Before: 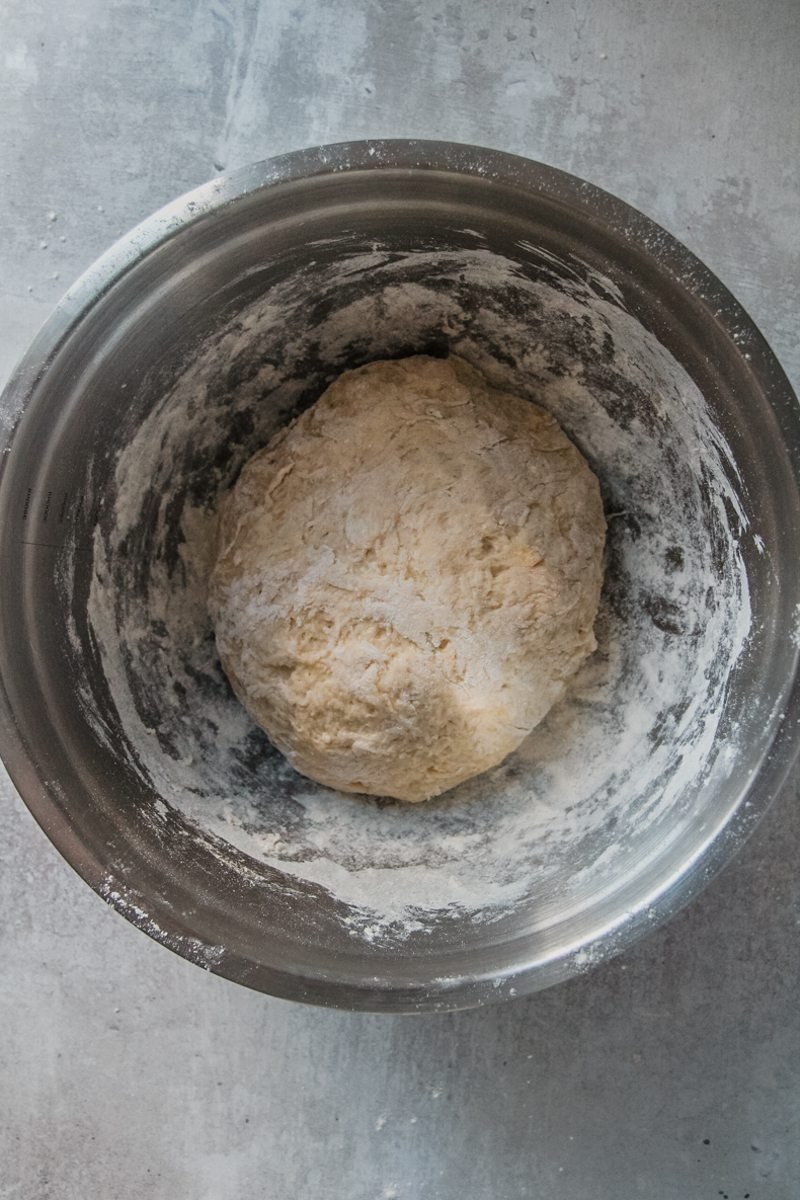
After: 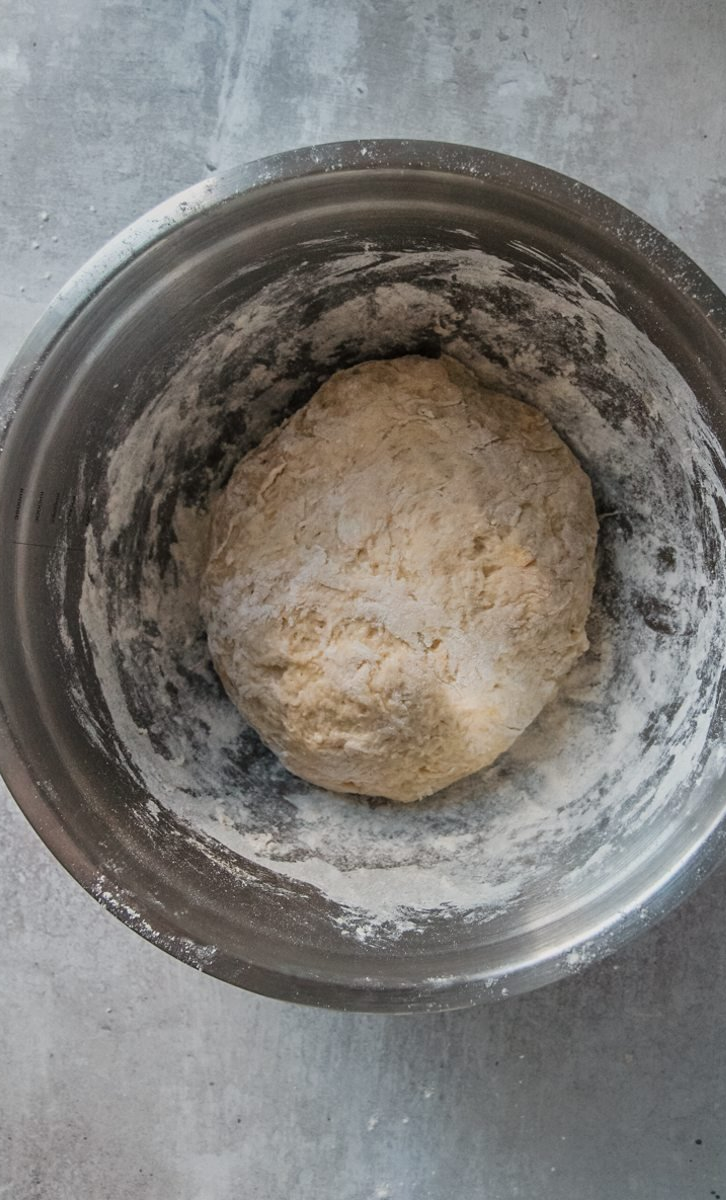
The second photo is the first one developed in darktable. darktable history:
shadows and highlights: low approximation 0.01, soften with gaussian
crop and rotate: left 1.015%, right 8.18%
